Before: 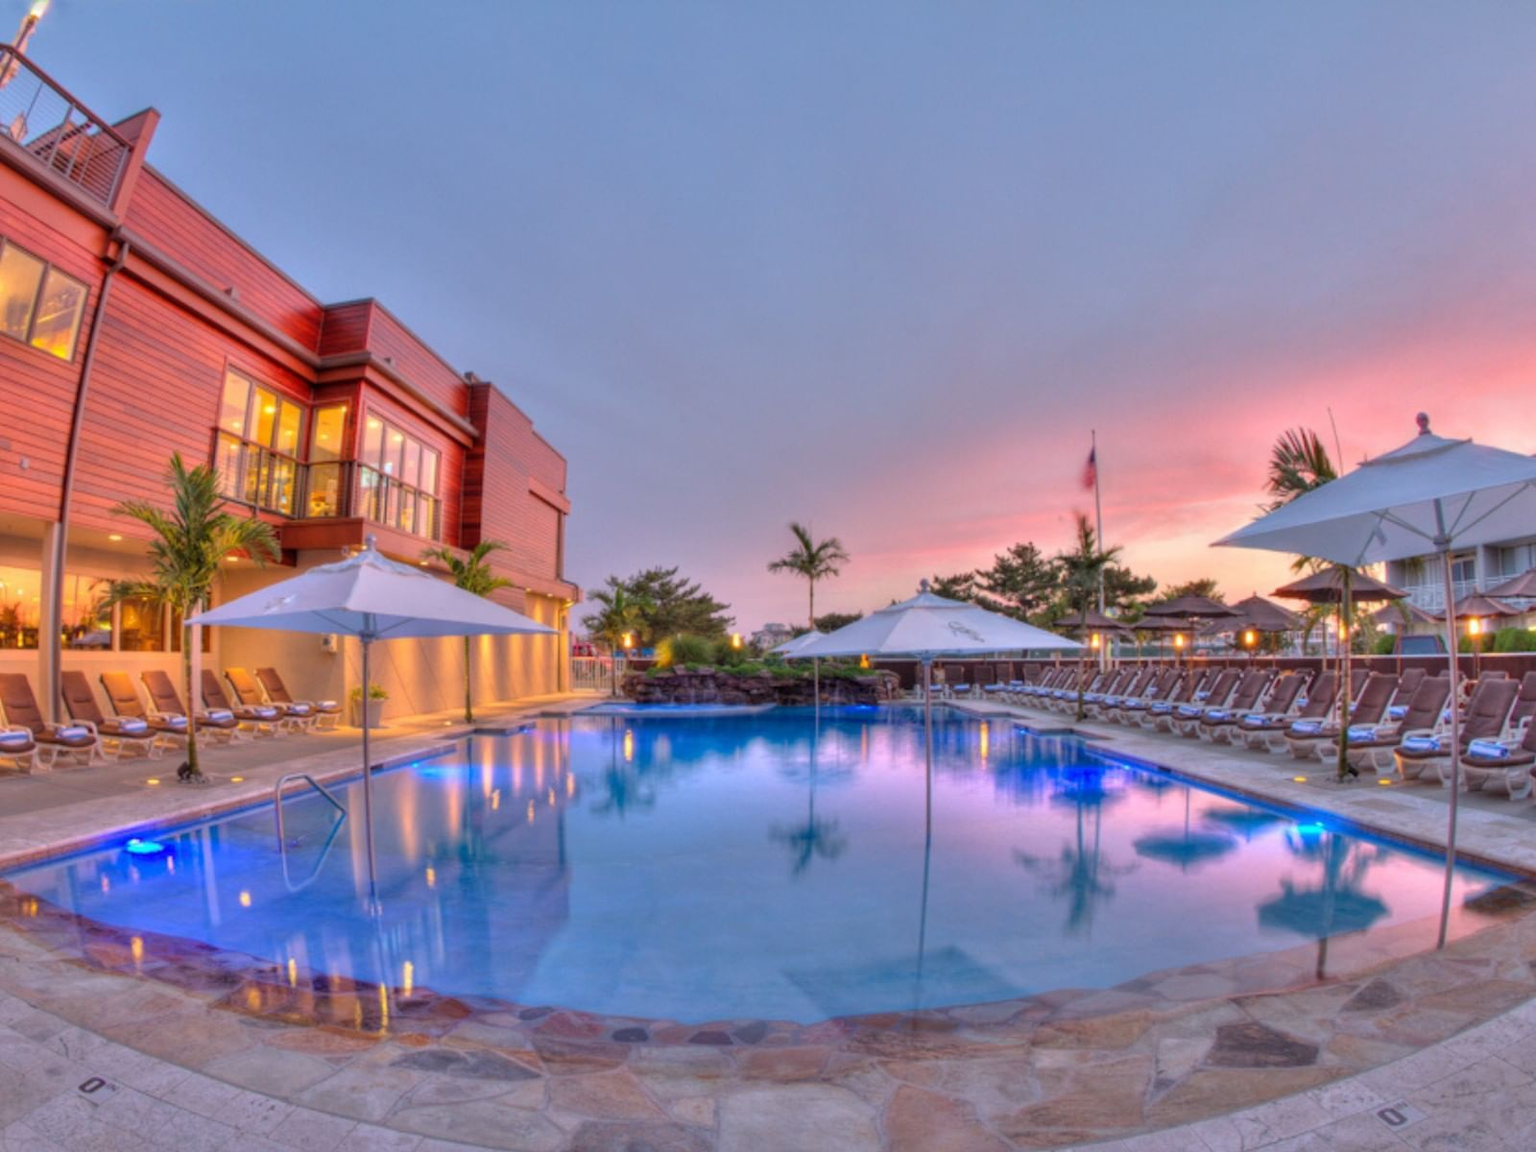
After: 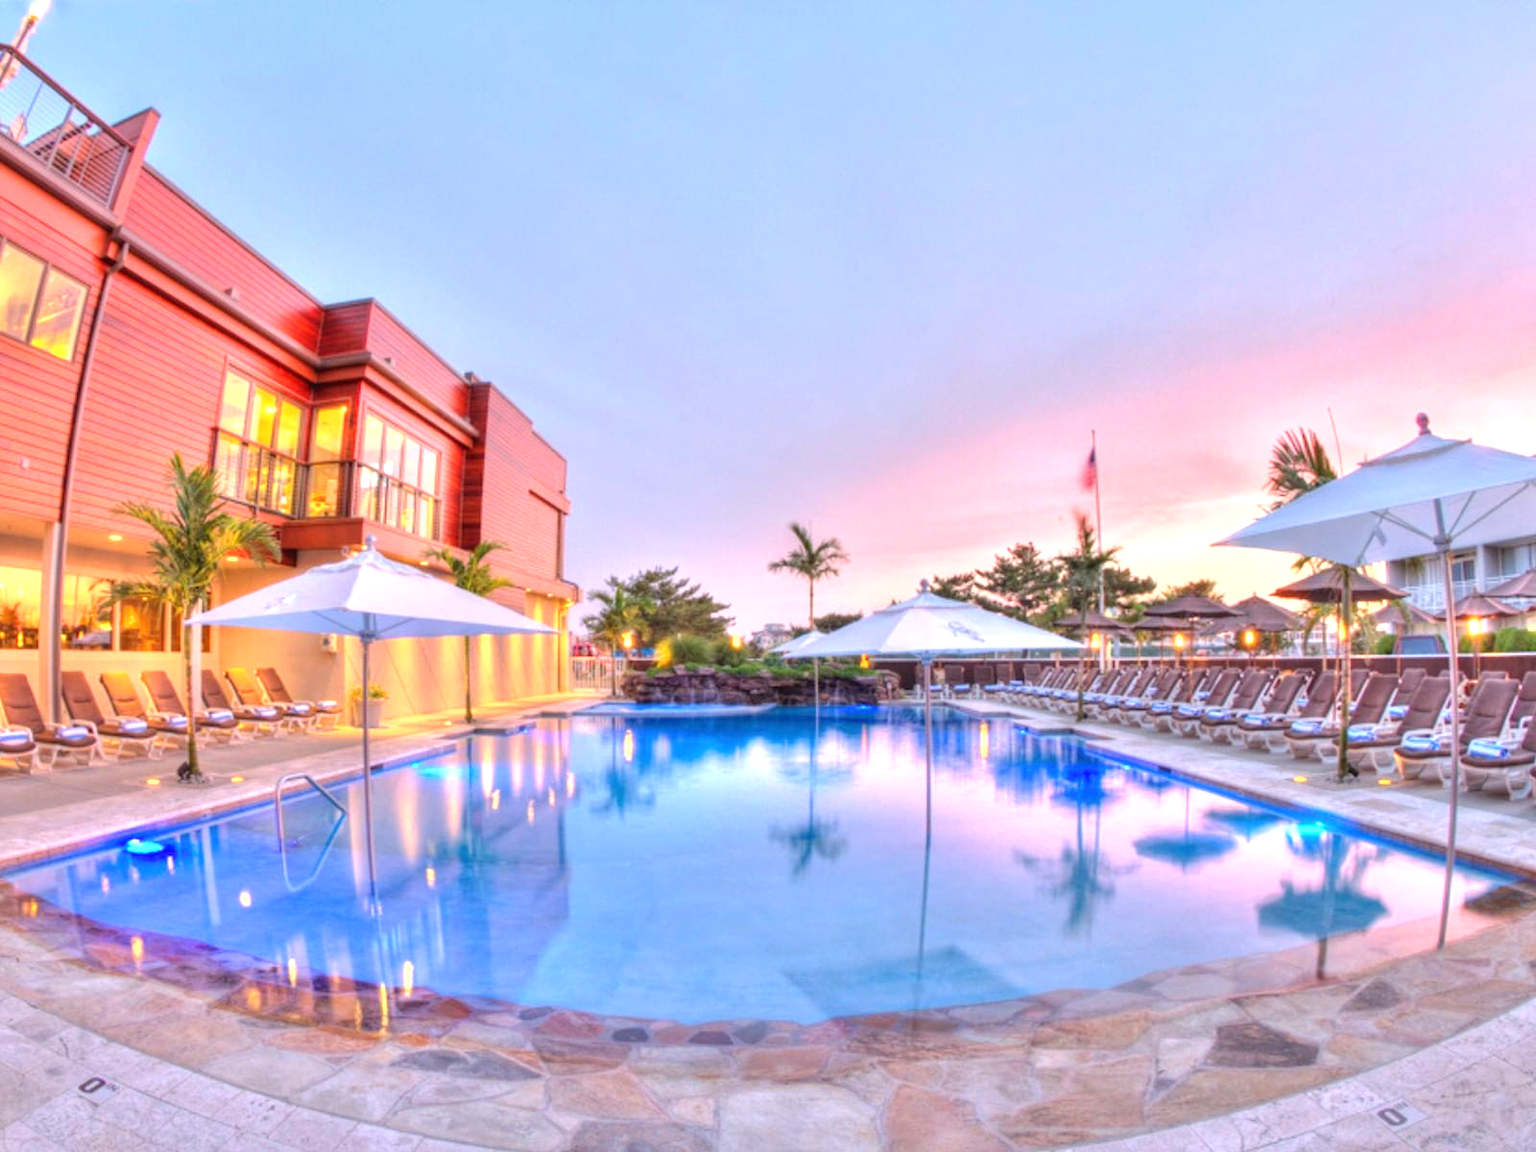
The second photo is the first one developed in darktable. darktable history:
exposure: black level correction 0, exposure 1.101 EV, compensate highlight preservation false
shadows and highlights: shadows 61.9, white point adjustment 0.418, highlights -34.4, compress 83.6%
